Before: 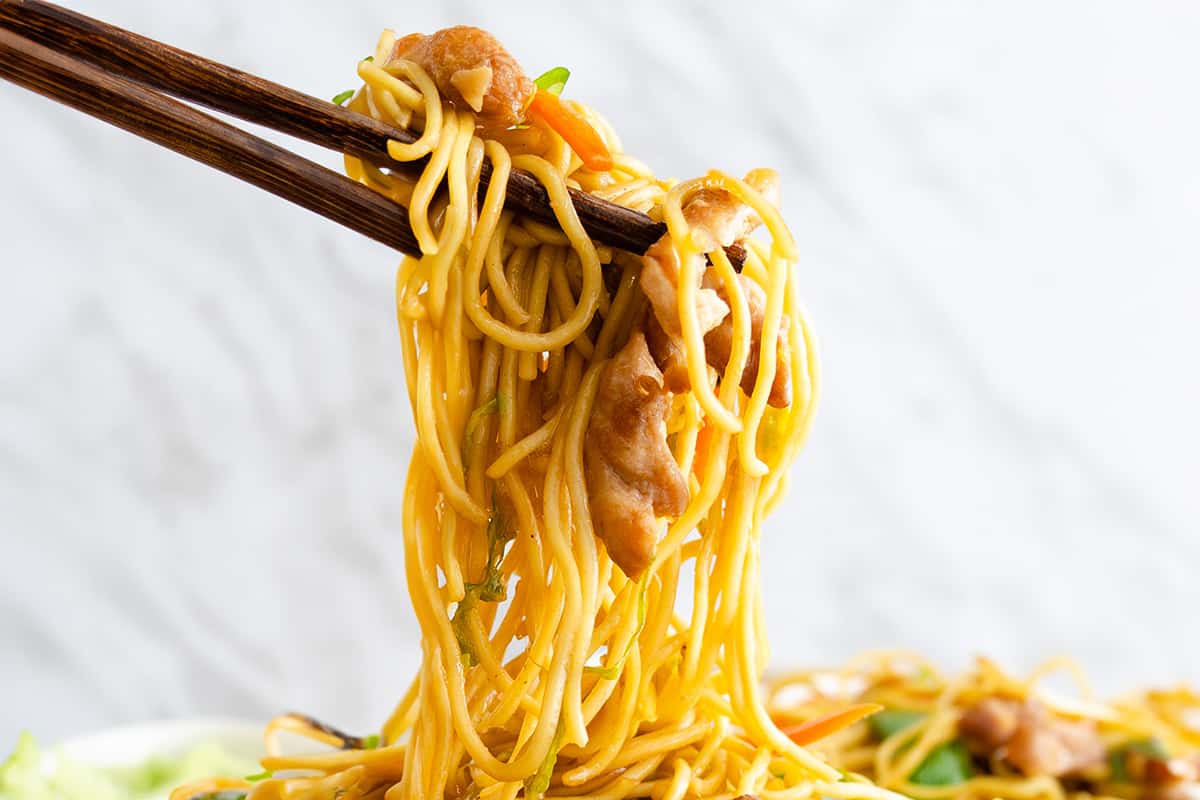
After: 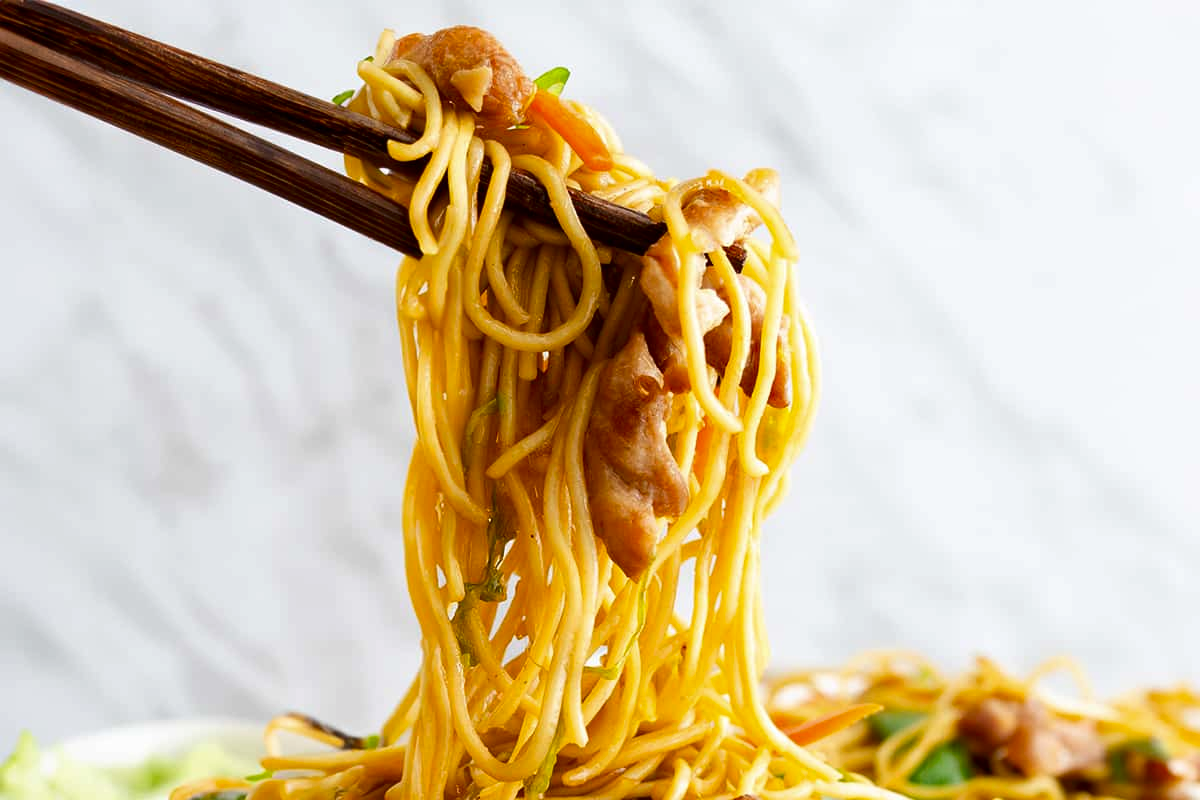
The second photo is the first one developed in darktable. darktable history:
contrast brightness saturation: contrast 0.07, brightness -0.132, saturation 0.06
